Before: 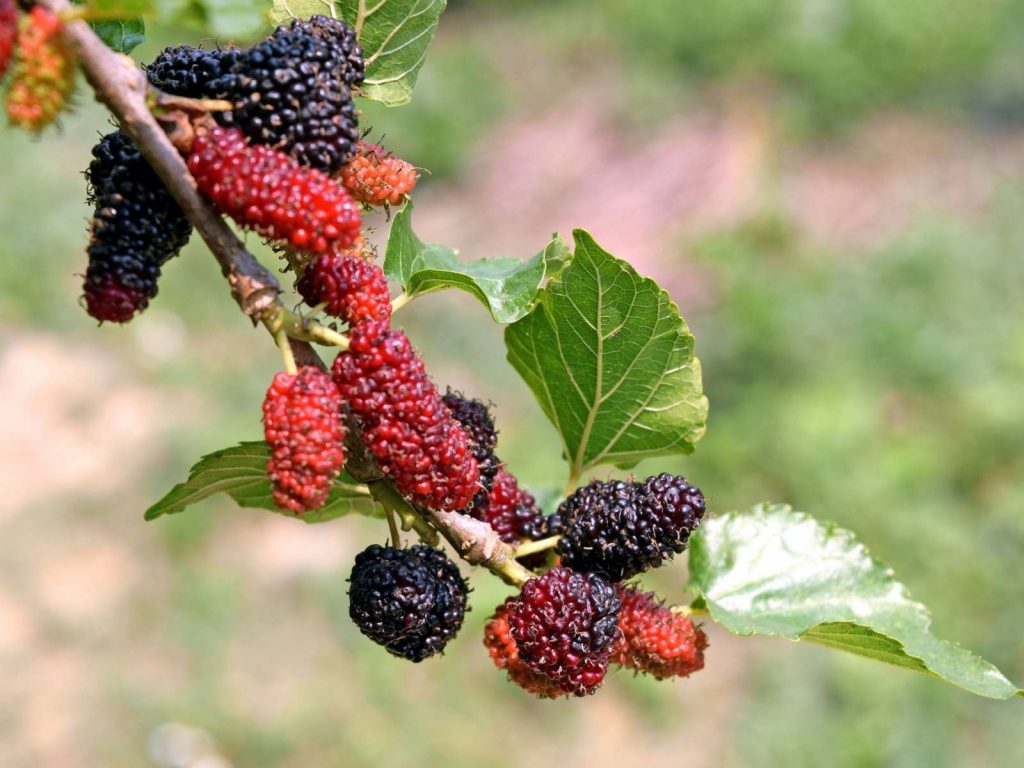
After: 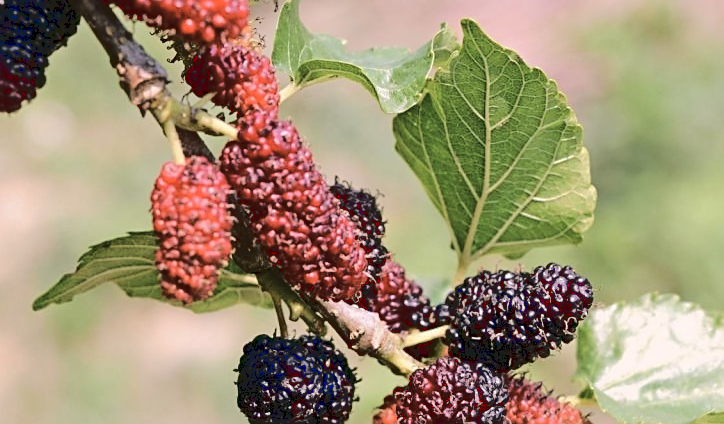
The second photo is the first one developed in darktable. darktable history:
crop: left 10.976%, top 27.424%, right 18.251%, bottom 17.259%
color correction: highlights a* 5.58, highlights b* 5.25, saturation 0.638
tone curve: curves: ch0 [(0, 0) (0.003, 0.117) (0.011, 0.115) (0.025, 0.116) (0.044, 0.116) (0.069, 0.112) (0.1, 0.113) (0.136, 0.127) (0.177, 0.148) (0.224, 0.191) (0.277, 0.249) (0.335, 0.363) (0.399, 0.479) (0.468, 0.589) (0.543, 0.664) (0.623, 0.733) (0.709, 0.799) (0.801, 0.852) (0.898, 0.914) (1, 1)], color space Lab, linked channels, preserve colors none
shadows and highlights: shadows -20.56, white point adjustment -2.18, highlights -34.95
sharpen: on, module defaults
